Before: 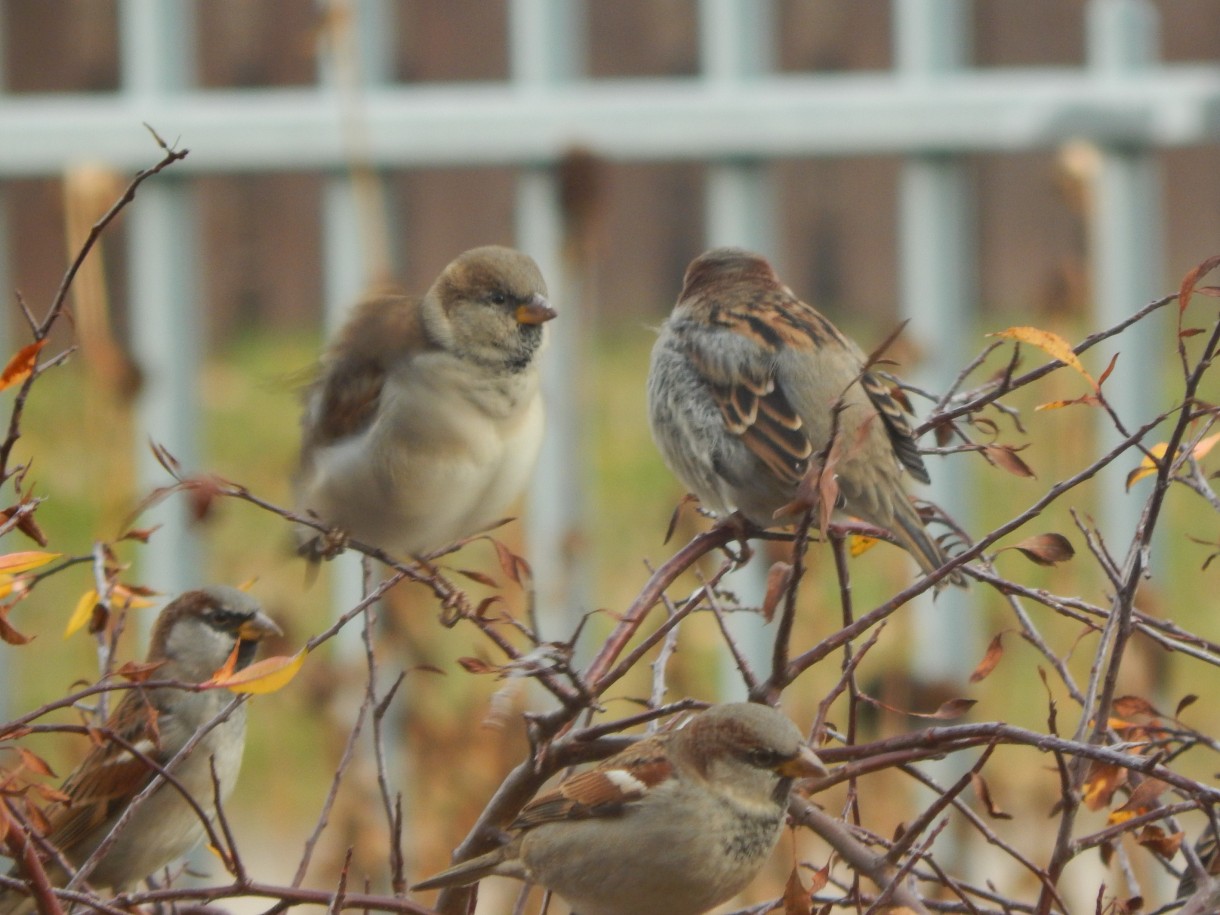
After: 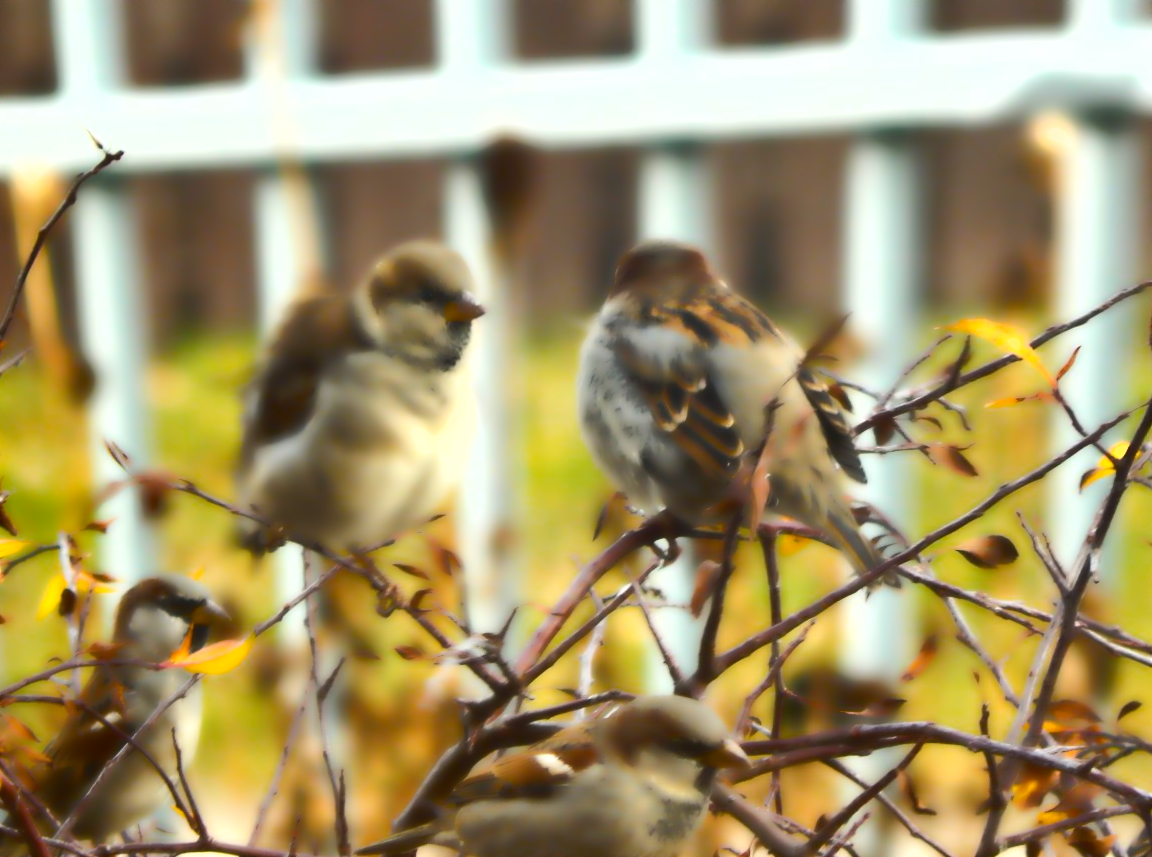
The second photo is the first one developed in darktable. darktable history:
contrast brightness saturation: contrast 0.11, saturation -0.17
color balance rgb: linear chroma grading › global chroma 9%, perceptual saturation grading › global saturation 36%, perceptual saturation grading › shadows 35%, perceptual brilliance grading › global brilliance 15%, perceptual brilliance grading › shadows -35%, global vibrance 15%
shadows and highlights: low approximation 0.01, soften with gaussian
lowpass: radius 4, soften with bilateral filter, unbound 0
rotate and perspective: rotation 0.062°, lens shift (vertical) 0.115, lens shift (horizontal) -0.133, crop left 0.047, crop right 0.94, crop top 0.061, crop bottom 0.94
tone equalizer: -8 EV -0.75 EV, -7 EV -0.7 EV, -6 EV -0.6 EV, -5 EV -0.4 EV, -3 EV 0.4 EV, -2 EV 0.6 EV, -1 EV 0.7 EV, +0 EV 0.75 EV, edges refinement/feathering 500, mask exposure compensation -1.57 EV, preserve details no
